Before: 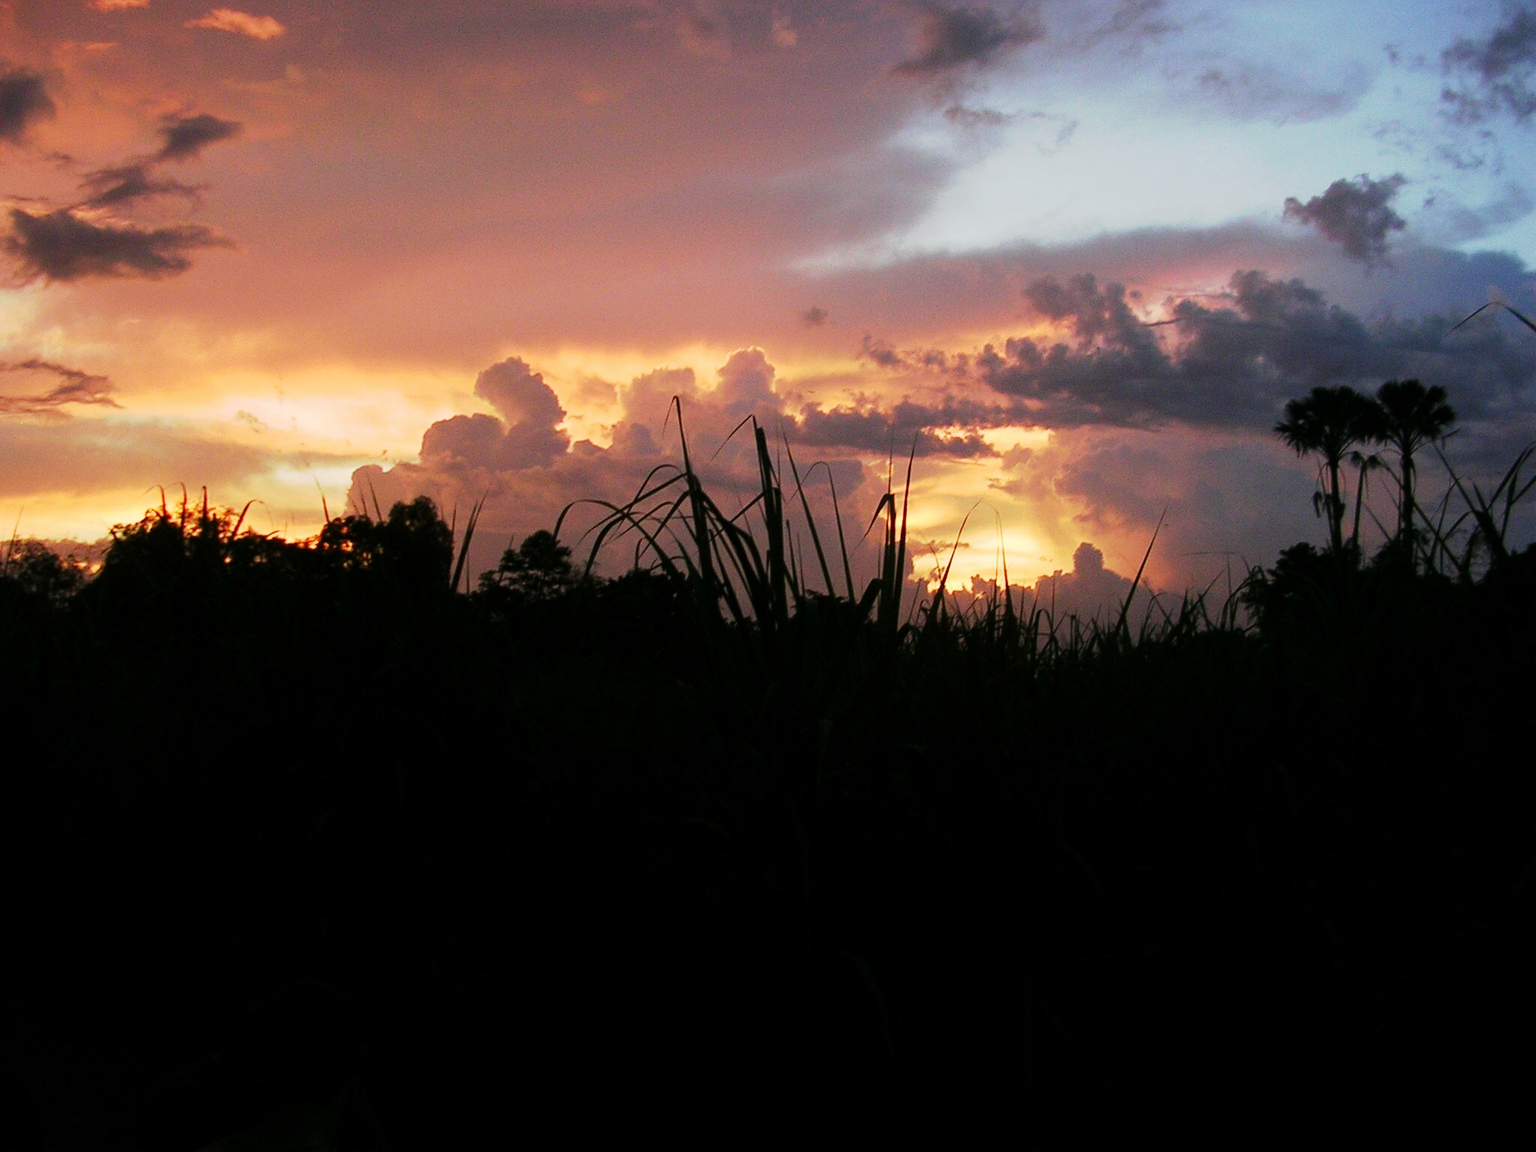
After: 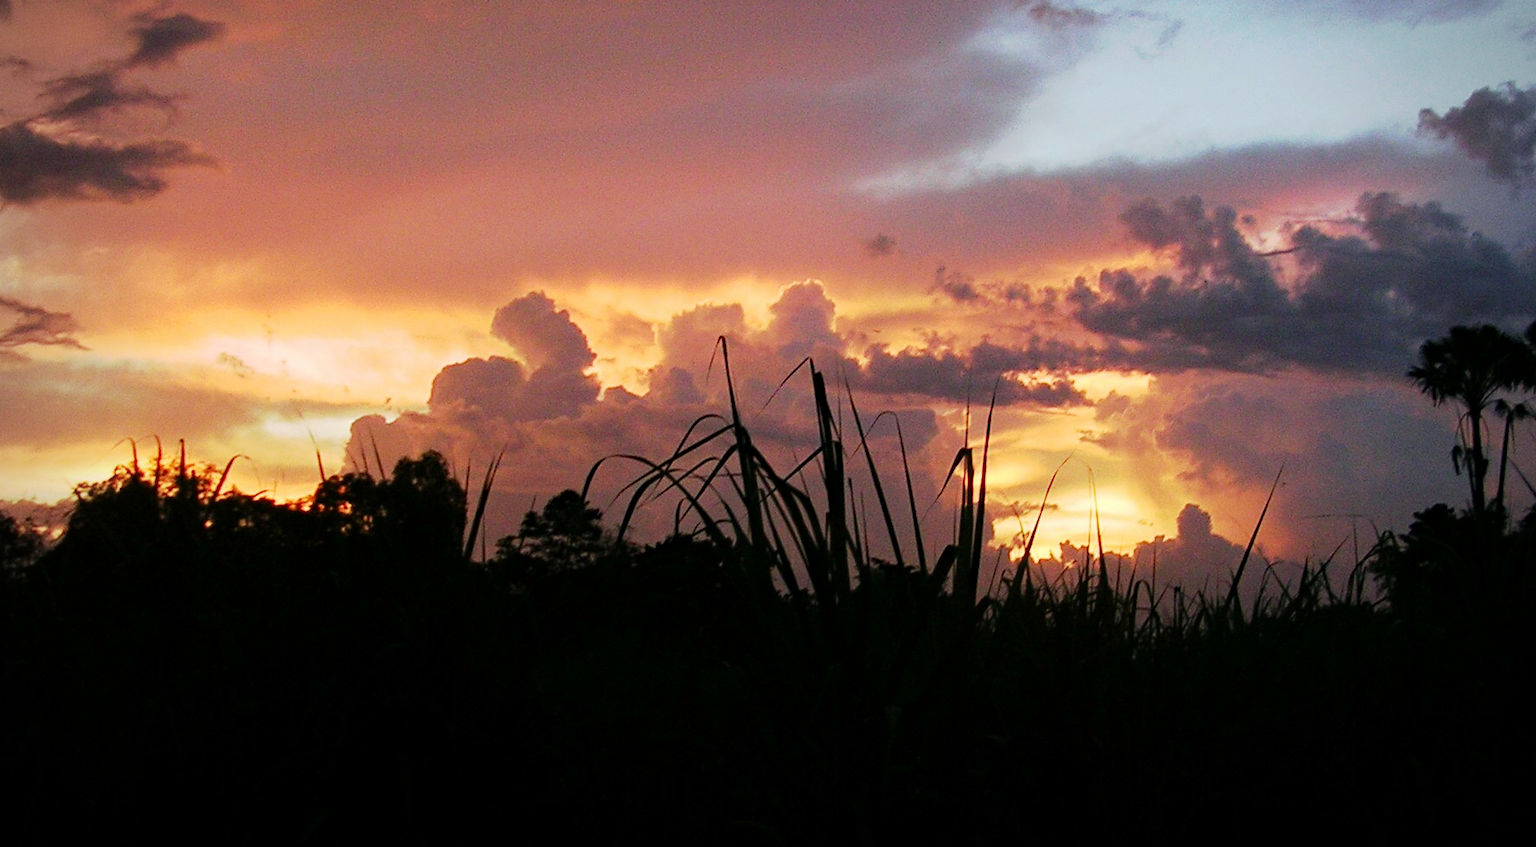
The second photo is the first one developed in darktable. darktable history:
crop: left 3.027%, top 8.957%, right 9.62%, bottom 26.787%
haze removal: compatibility mode true
vignetting: on, module defaults
